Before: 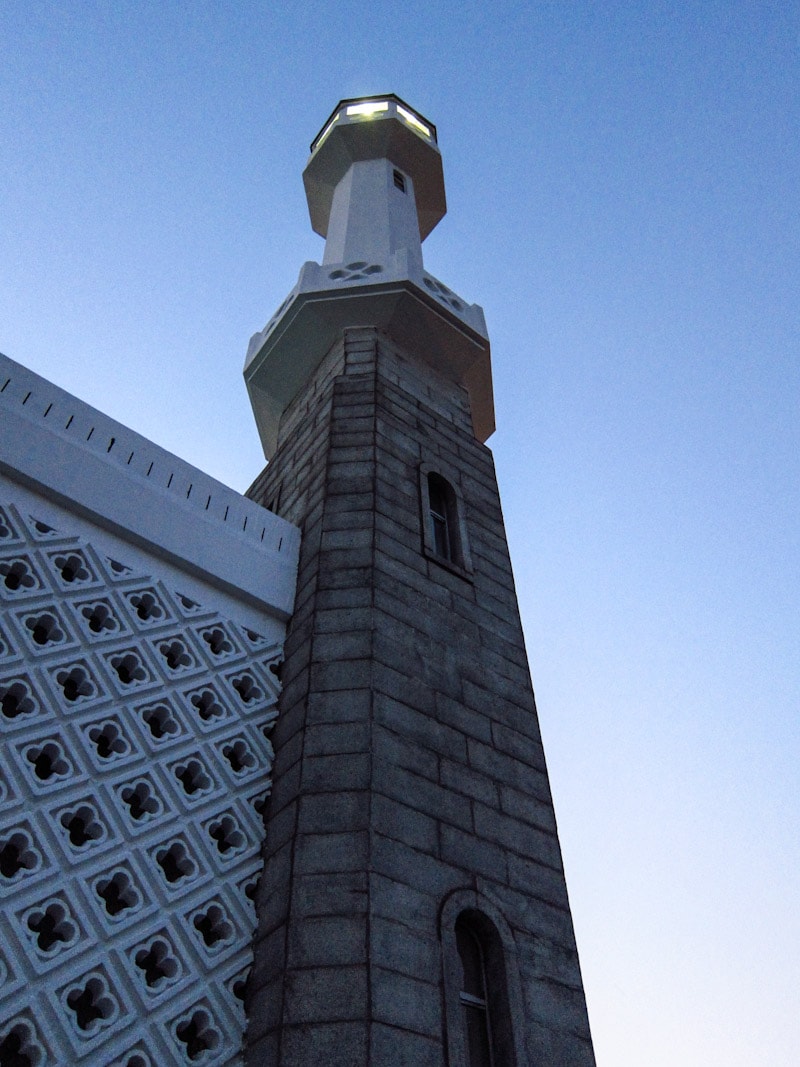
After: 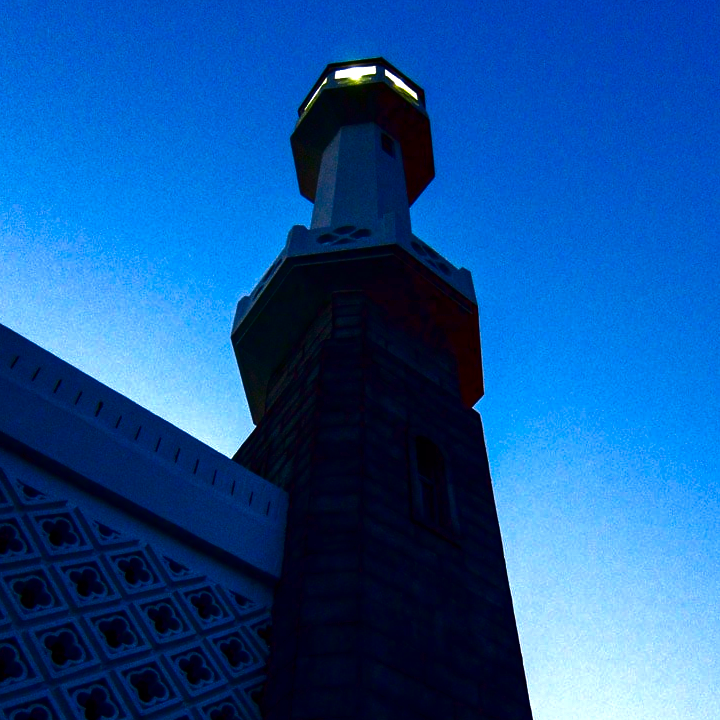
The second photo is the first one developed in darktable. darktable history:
tone equalizer: -8 EV -0.417 EV, -7 EV -0.389 EV, -6 EV -0.333 EV, -5 EV -0.222 EV, -3 EV 0.222 EV, -2 EV 0.333 EV, -1 EV 0.389 EV, +0 EV 0.417 EV, edges refinement/feathering 500, mask exposure compensation -1.57 EV, preserve details no
exposure: compensate highlight preservation false
crop: left 1.509%, top 3.452%, right 7.696%, bottom 28.452%
contrast brightness saturation: brightness -1, saturation 1
